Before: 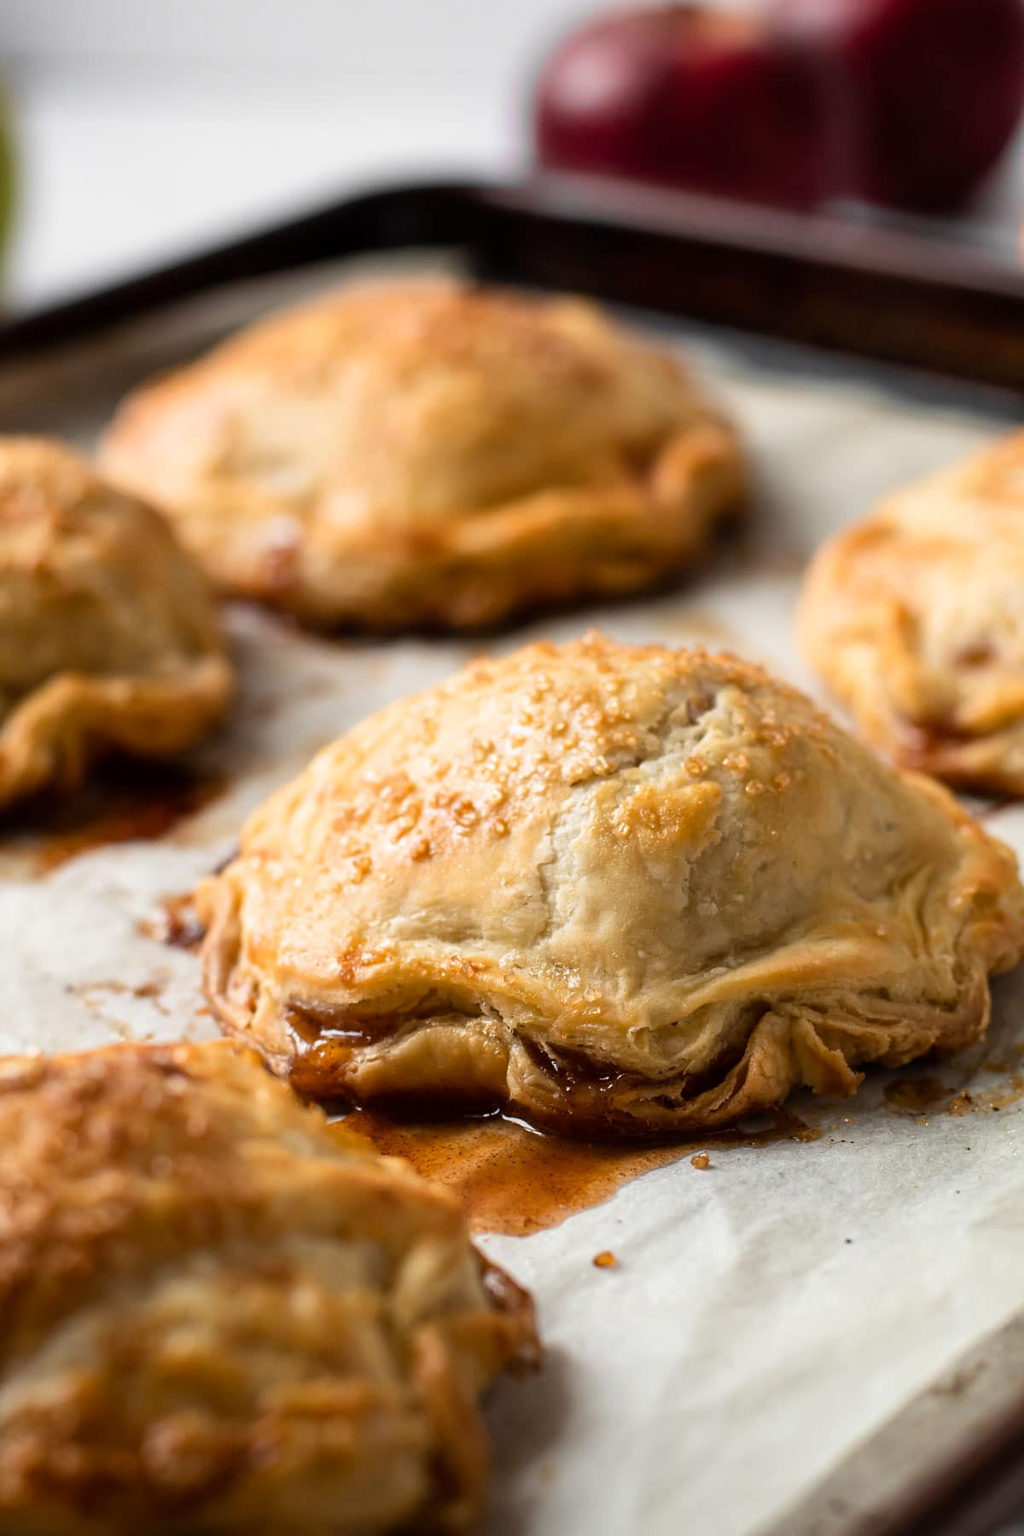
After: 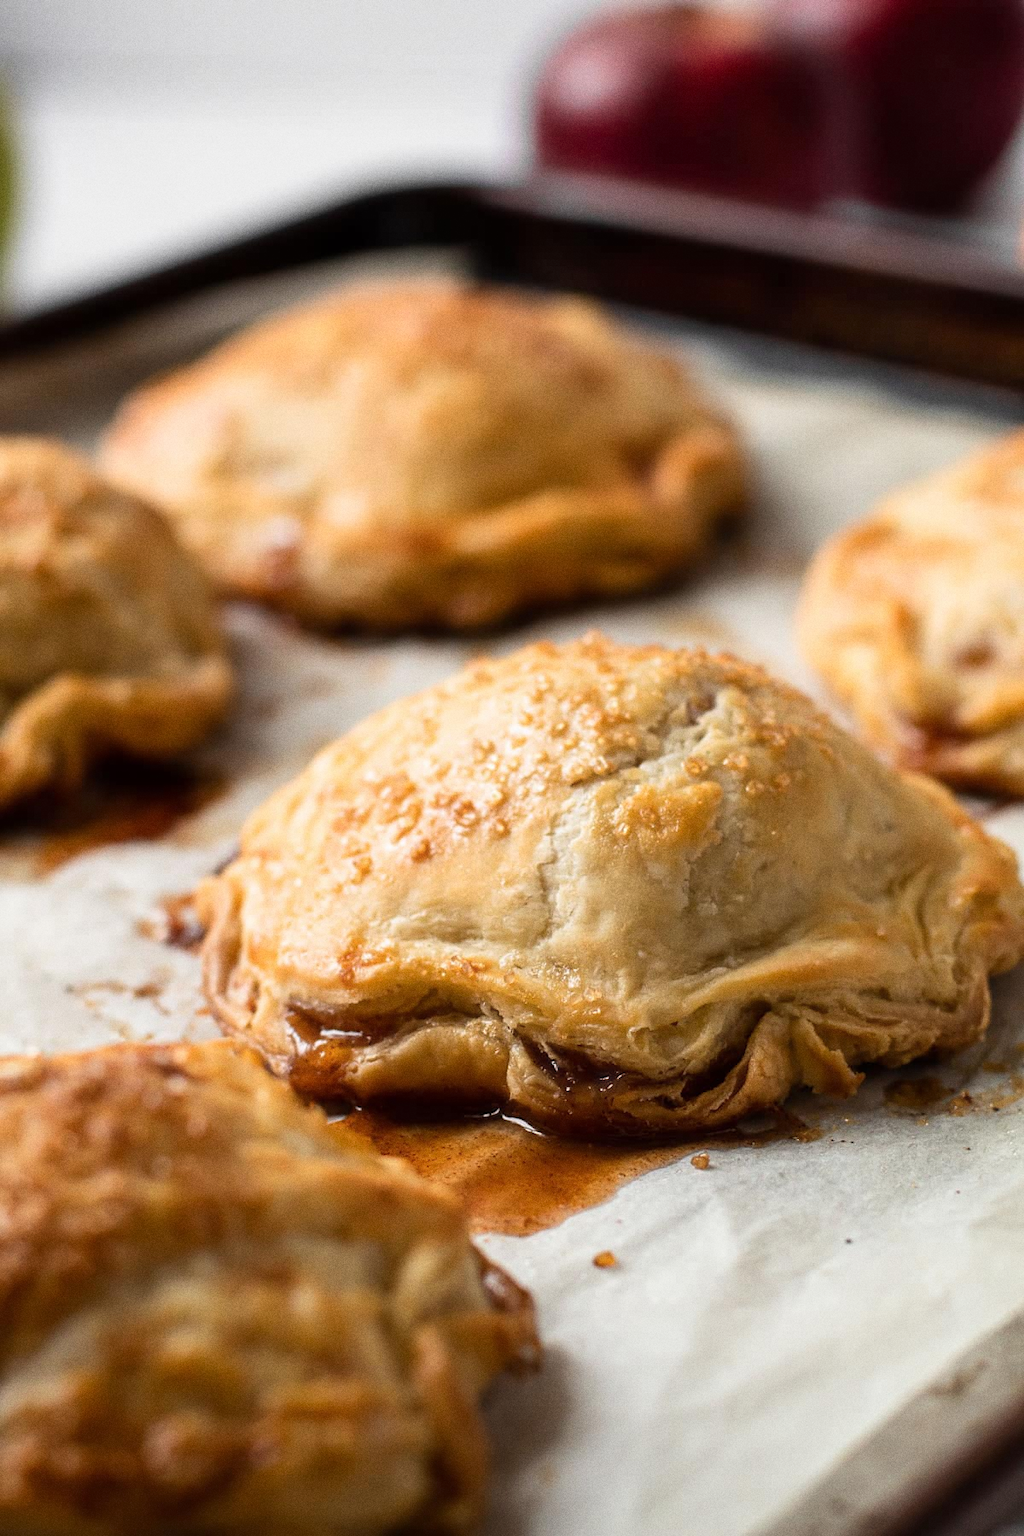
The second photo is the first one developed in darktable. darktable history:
grain: coarseness 0.09 ISO
haze removal: strength -0.05
